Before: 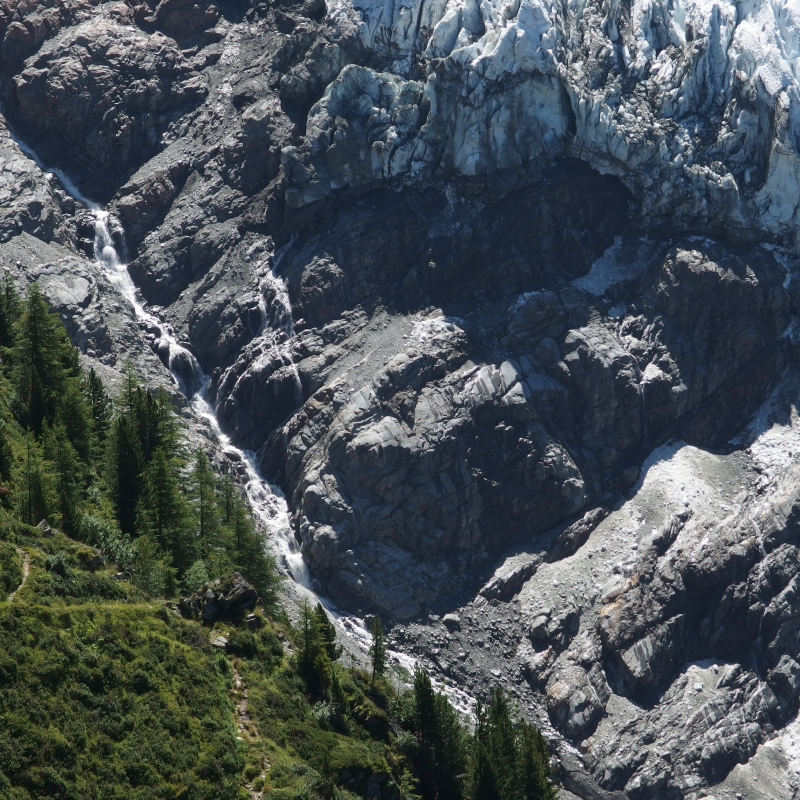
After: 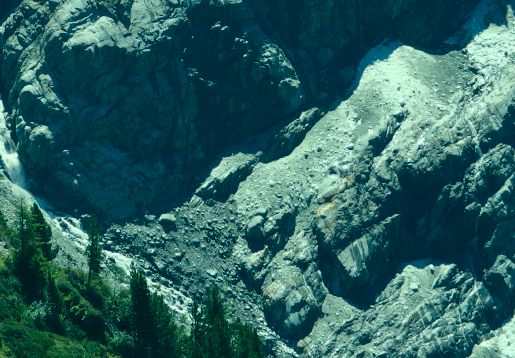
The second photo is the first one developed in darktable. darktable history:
color correction: highlights a* -20.08, highlights b* 9.8, shadows a* -20.4, shadows b* -10.76
crop and rotate: left 35.509%, top 50.238%, bottom 4.934%
